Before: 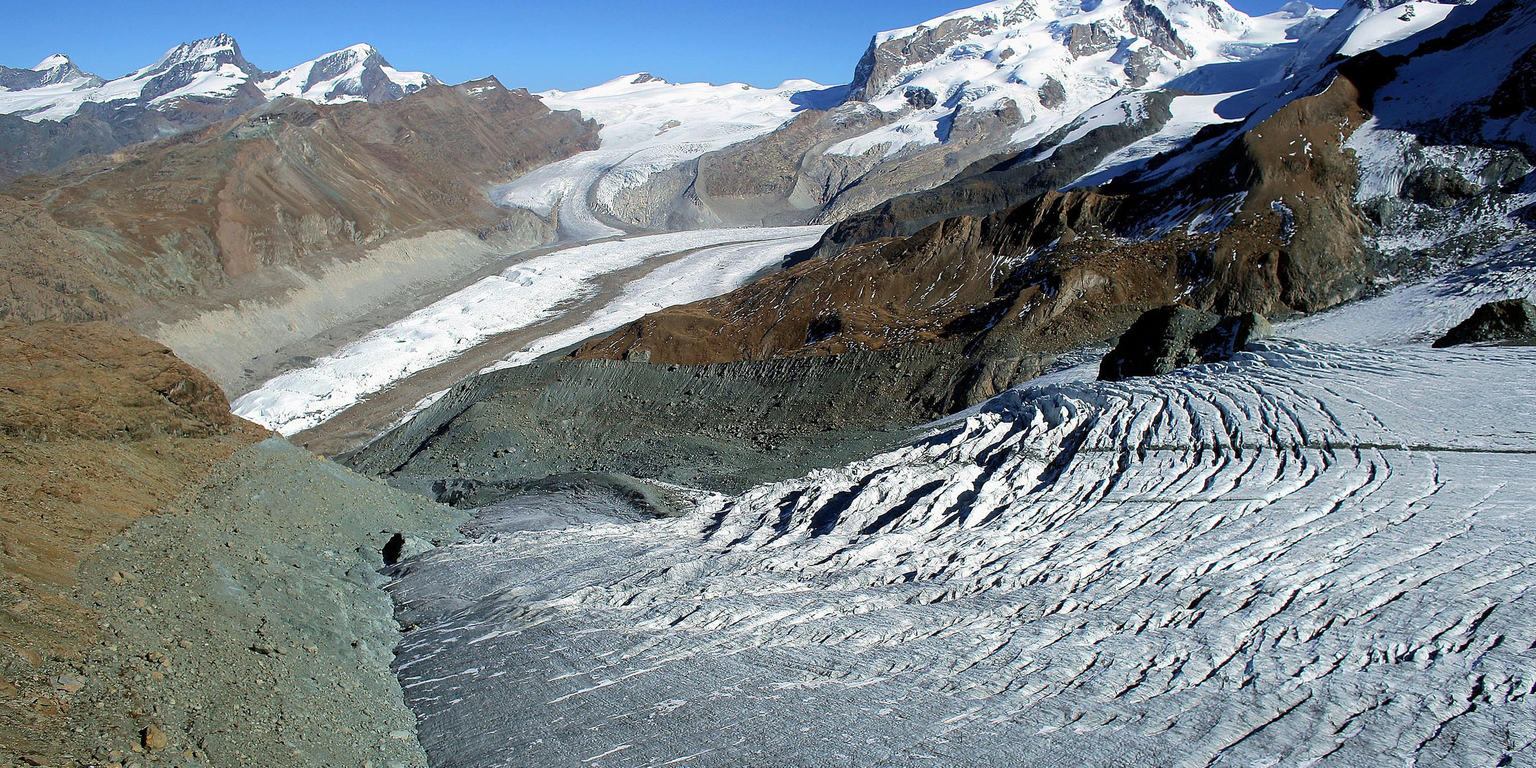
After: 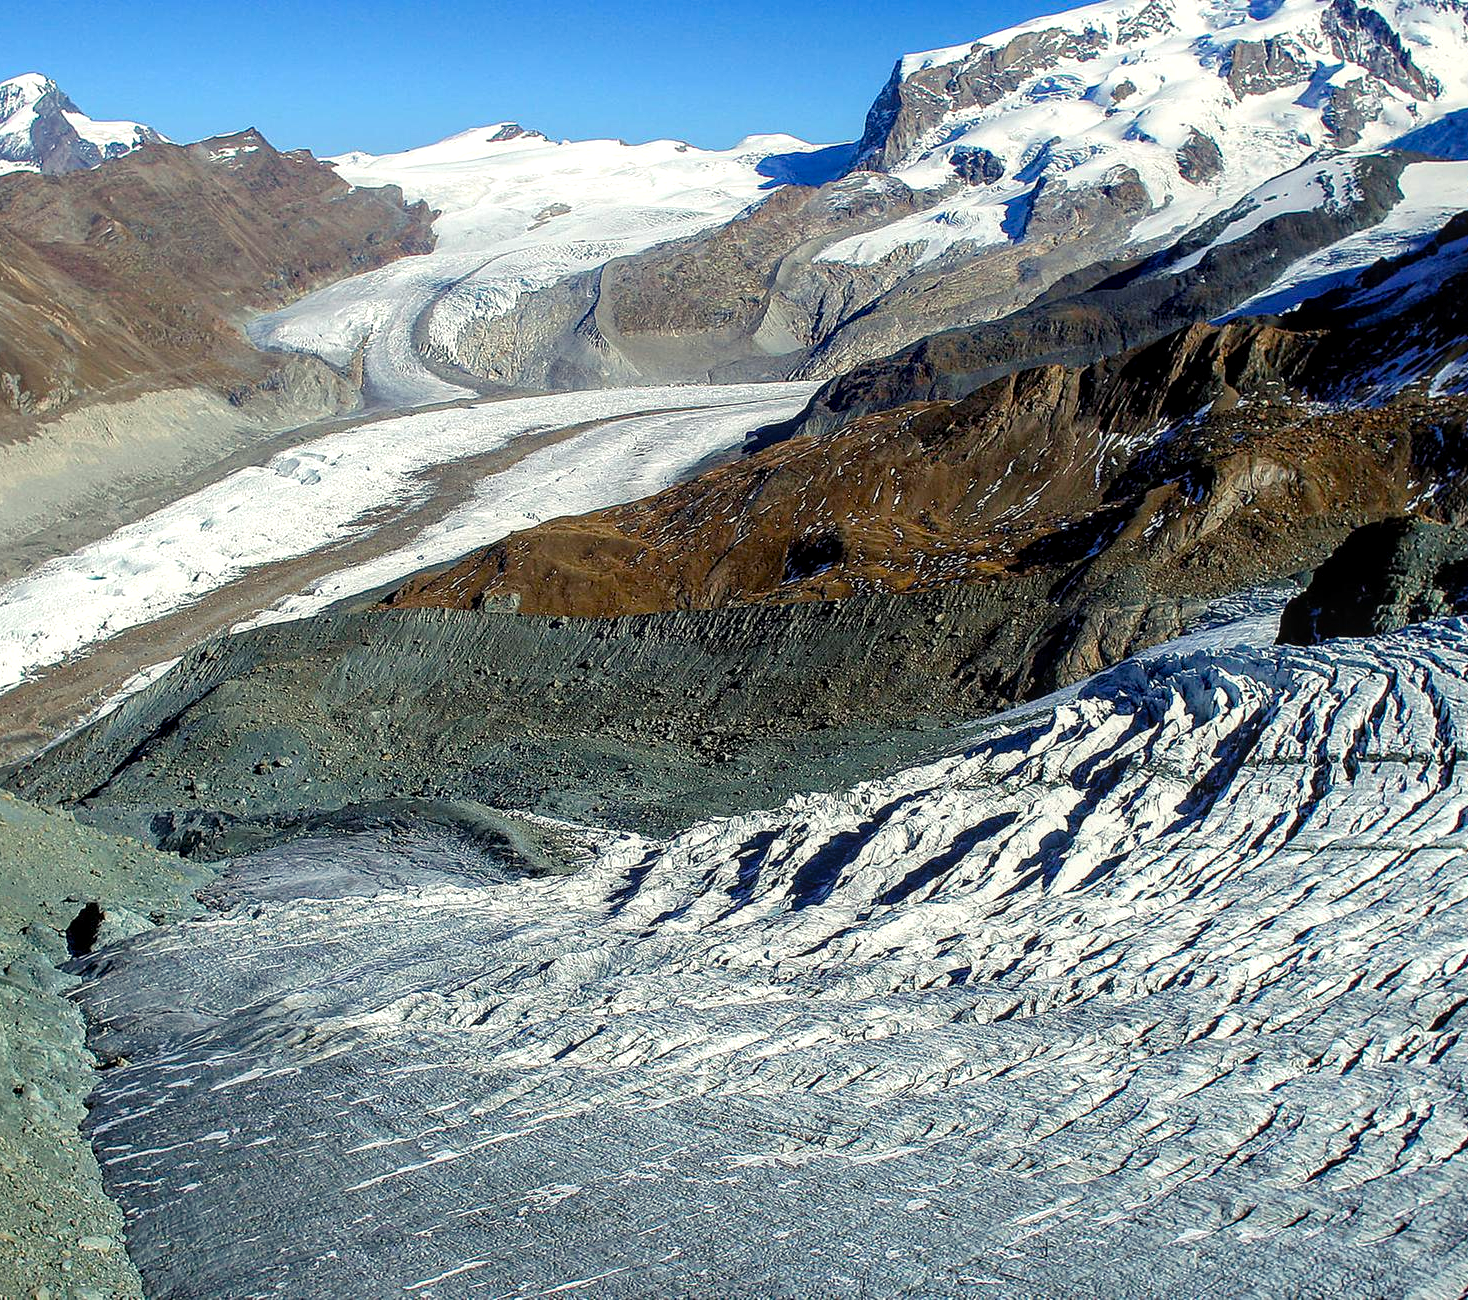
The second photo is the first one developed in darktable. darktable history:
color balance rgb: shadows lift › chroma 3.079%, shadows lift › hue 279.98°, highlights gain › luminance 6.522%, highlights gain › chroma 2.531%, highlights gain › hue 92.02°, linear chroma grading › mid-tones 7.437%, perceptual saturation grading › global saturation 20%, perceptual saturation grading › highlights -24.913%, perceptual saturation grading › shadows 25.483%, global vibrance 20%
local contrast: detail 130%
crop and rotate: left 22.376%, right 21.152%
